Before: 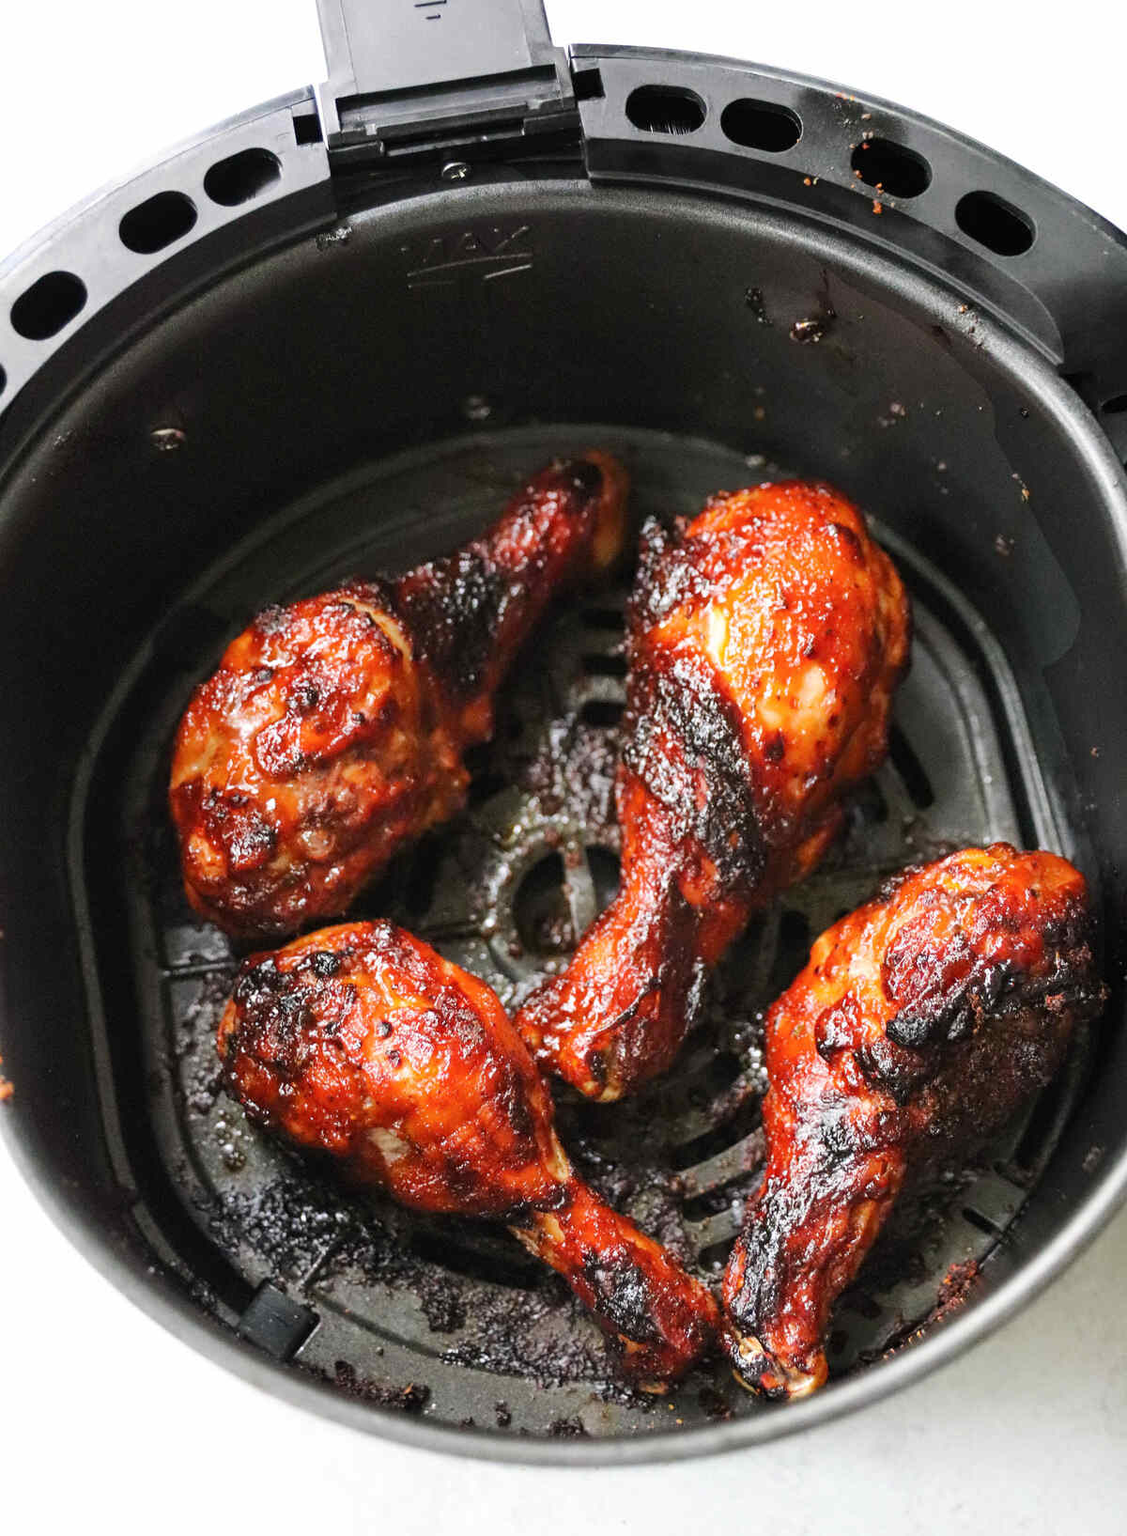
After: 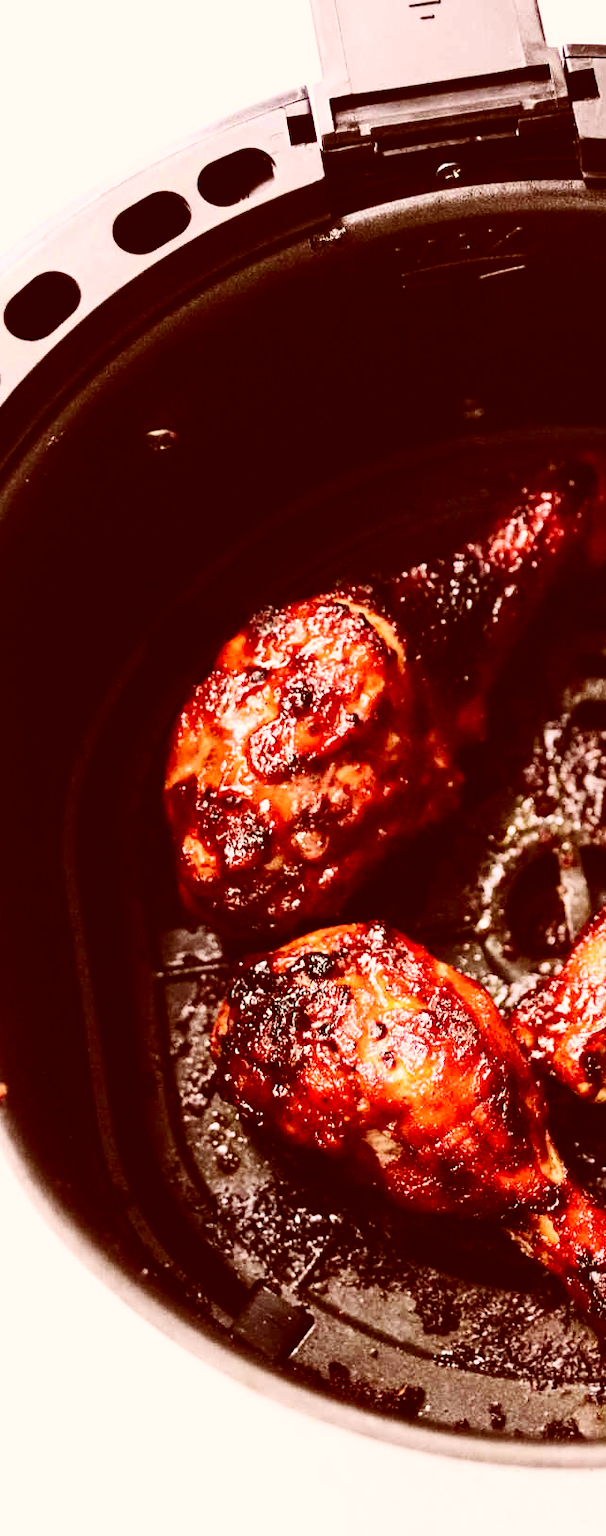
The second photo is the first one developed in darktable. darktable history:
contrast brightness saturation: contrast 0.4, brightness 0.05, saturation 0.25
crop: left 0.587%, right 45.588%, bottom 0.086%
color correction: highlights a* 9.03, highlights b* 8.71, shadows a* 40, shadows b* 40, saturation 0.8
